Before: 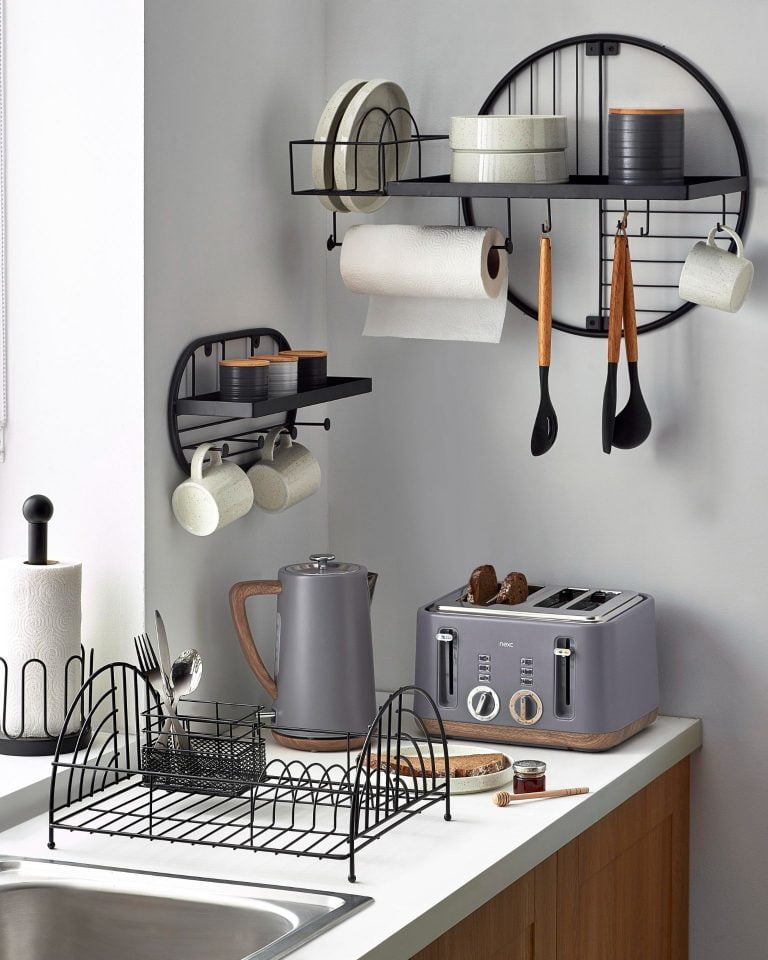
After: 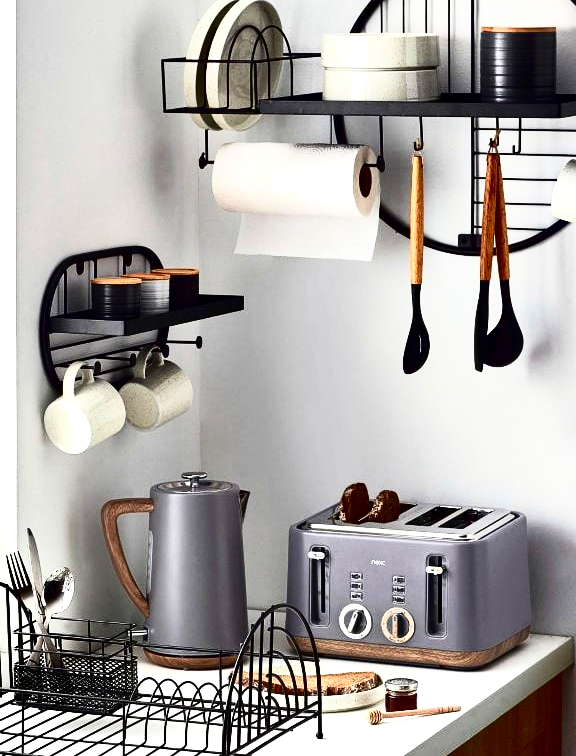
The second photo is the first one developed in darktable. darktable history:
exposure: exposure 0.671 EV, compensate highlight preservation false
shadows and highlights: shadows -63.8, white point adjustment -5.17, highlights 60.74
sharpen: radius 2.913, amount 0.874, threshold 47.422
contrast brightness saturation: contrast 0.219, brightness -0.183, saturation 0.233
crop: left 16.691%, top 8.571%, right 8.193%, bottom 12.549%
